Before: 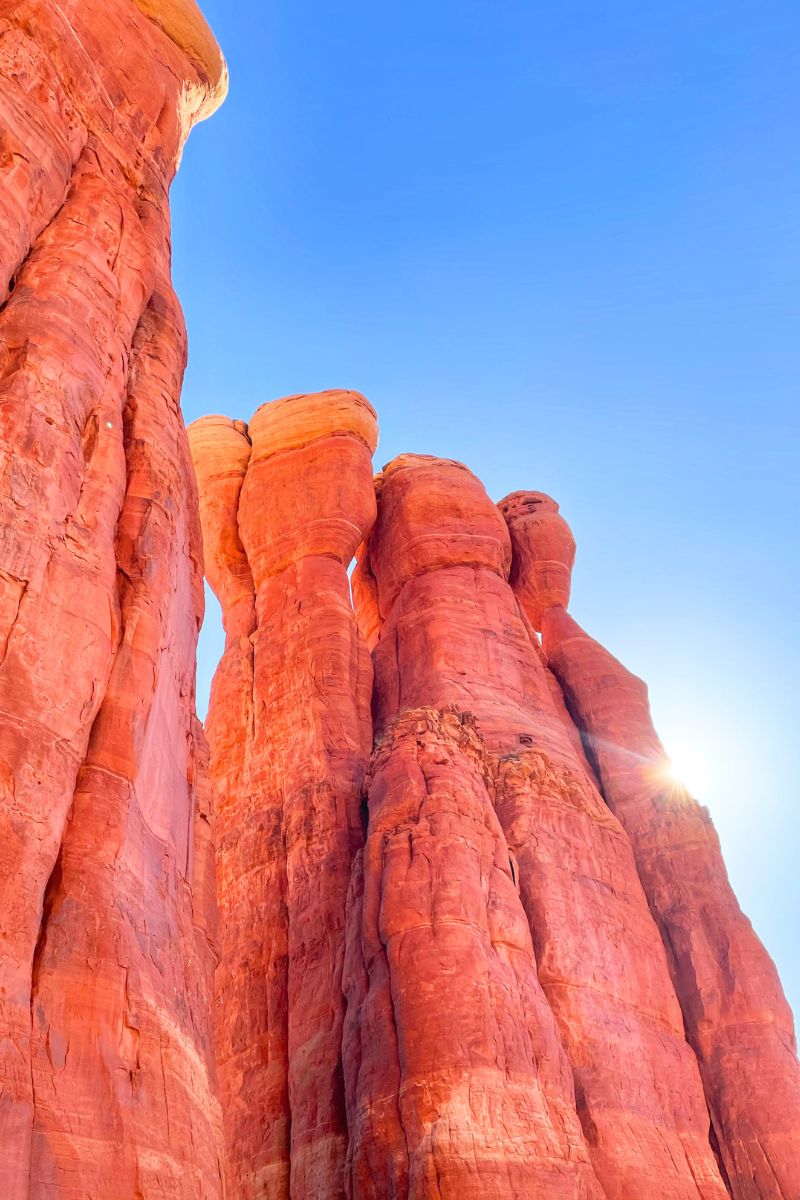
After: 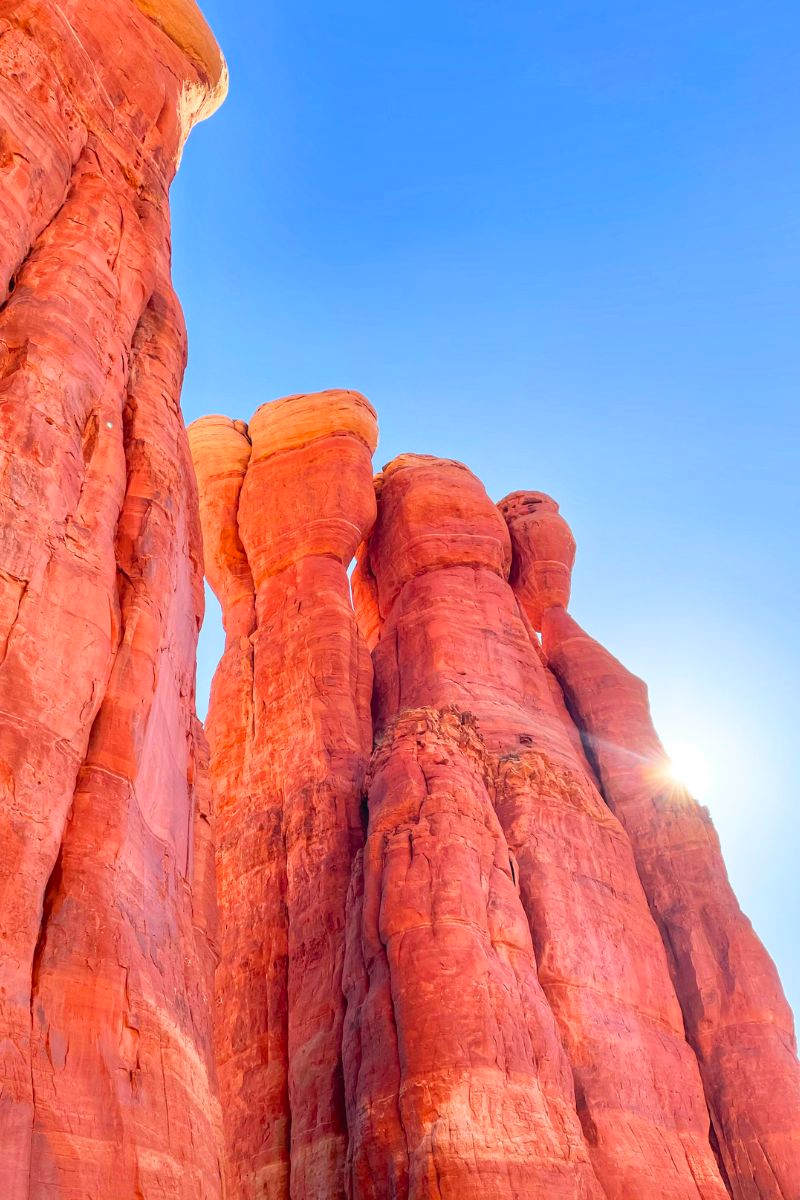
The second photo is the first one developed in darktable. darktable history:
color correction: highlights b* -0.002, saturation 1.07
